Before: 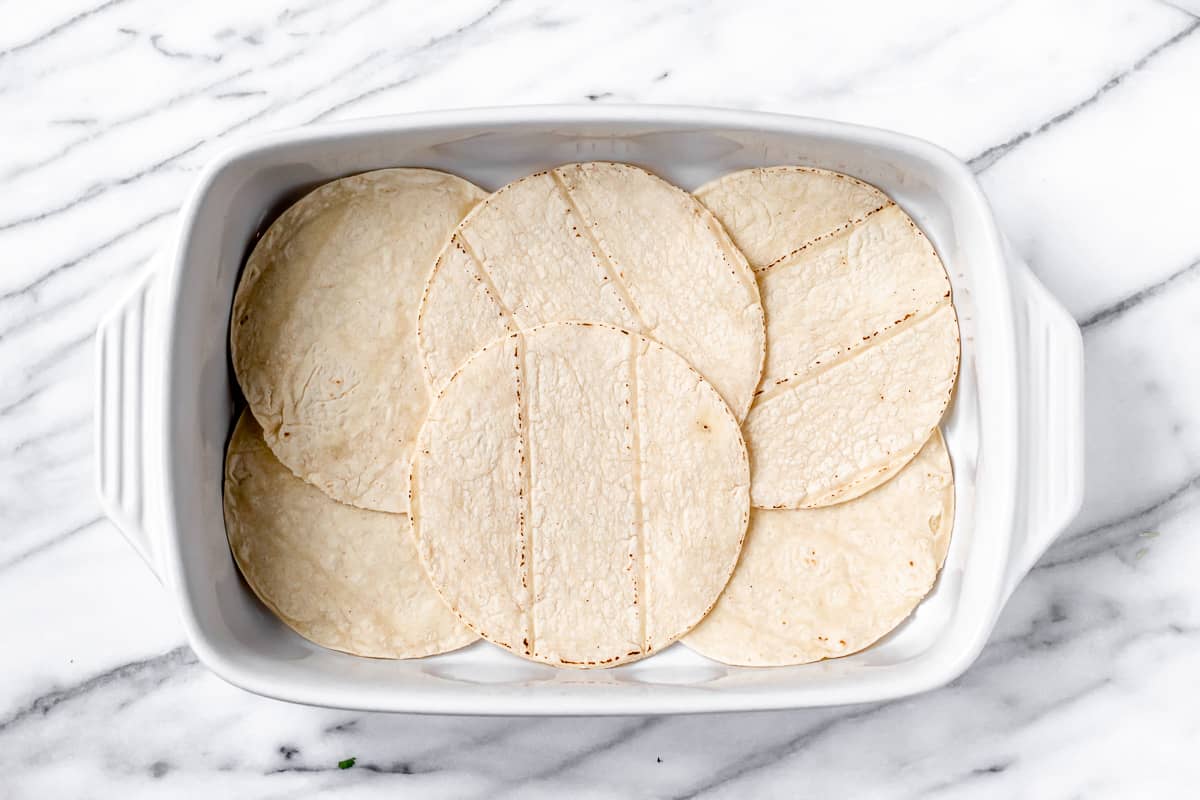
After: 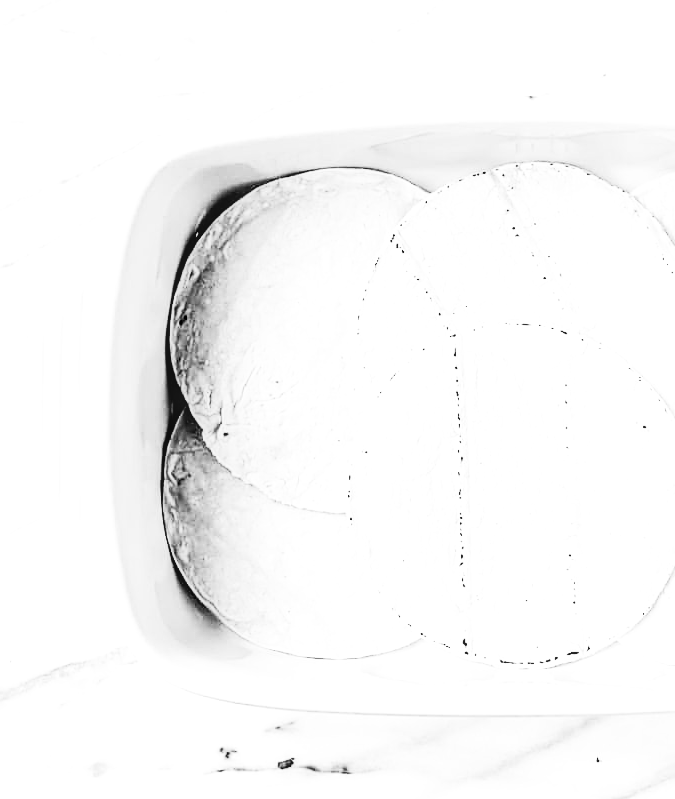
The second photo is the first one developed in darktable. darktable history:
local contrast: on, module defaults
monochrome: on, module defaults
exposure: exposure 0.77 EV, compensate highlight preservation false
color balance rgb: perceptual saturation grading › global saturation 25%, perceptual brilliance grading › mid-tones 10%, perceptual brilliance grading › shadows 15%, global vibrance 20%
crop: left 5.114%, right 38.589%
white balance: red 0.988, blue 1.017
rgb curve: curves: ch0 [(0, 0) (0.21, 0.15) (0.24, 0.21) (0.5, 0.75) (0.75, 0.96) (0.89, 0.99) (1, 1)]; ch1 [(0, 0.02) (0.21, 0.13) (0.25, 0.2) (0.5, 0.67) (0.75, 0.9) (0.89, 0.97) (1, 1)]; ch2 [(0, 0.02) (0.21, 0.13) (0.25, 0.2) (0.5, 0.67) (0.75, 0.9) (0.89, 0.97) (1, 1)], compensate middle gray true
sharpen: on, module defaults
